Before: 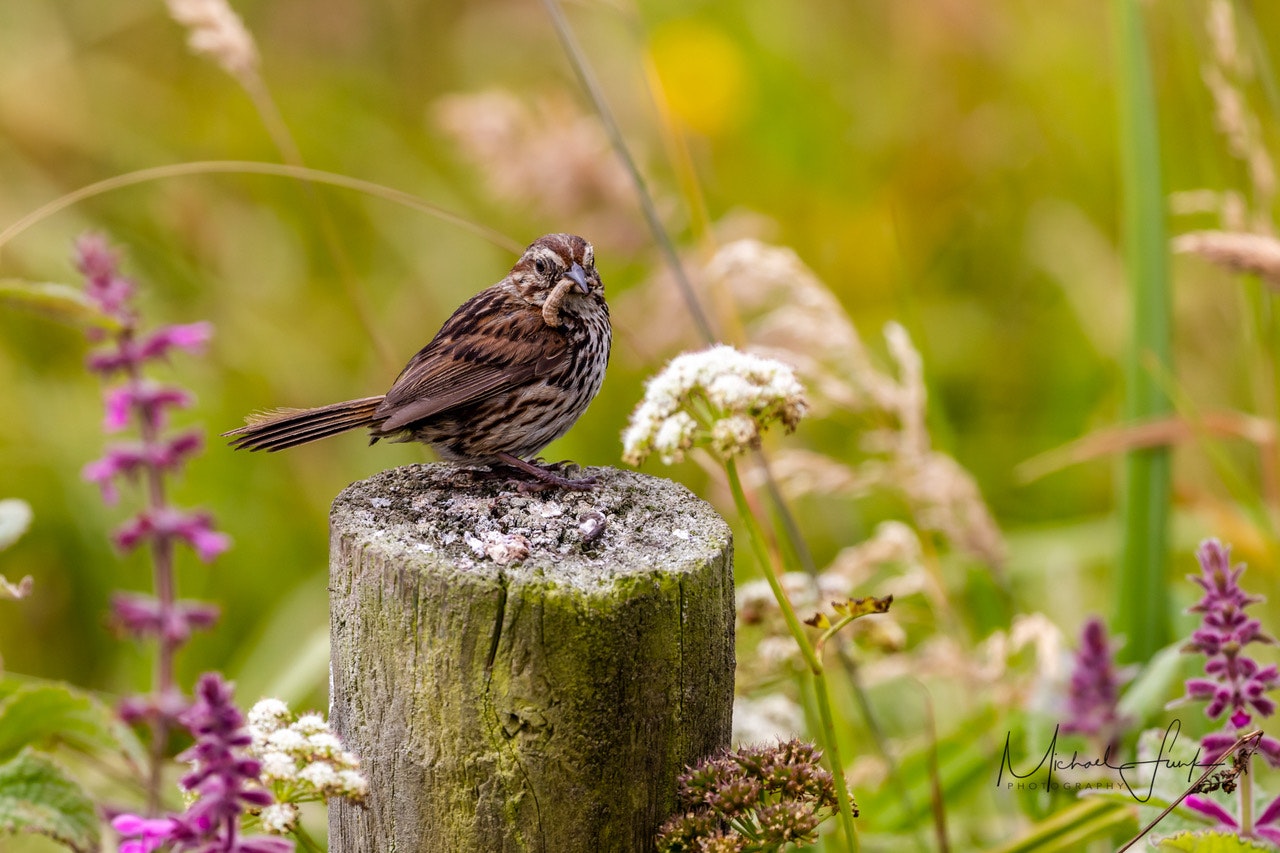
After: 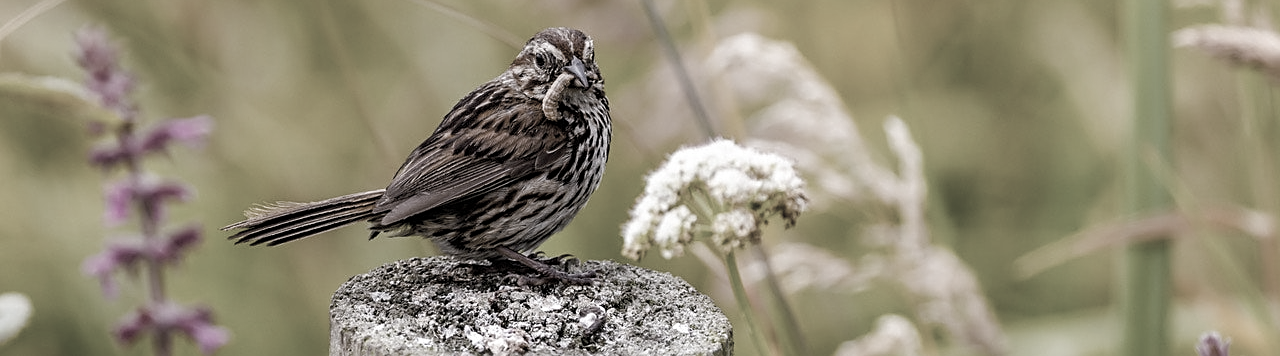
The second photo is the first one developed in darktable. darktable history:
crop and rotate: top 24.249%, bottom 33.946%
sharpen: amount 0.493
color correction: highlights b* -0.035, saturation 0.24
color balance rgb: shadows lift › luminance -7.314%, shadows lift › chroma 2.411%, shadows lift › hue 164.52°, global offset › hue 170.97°, perceptual saturation grading › global saturation 23.804%, perceptual saturation grading › highlights -24.054%, perceptual saturation grading › mid-tones 23.859%, perceptual saturation grading › shadows 39.018%, global vibrance 20%
